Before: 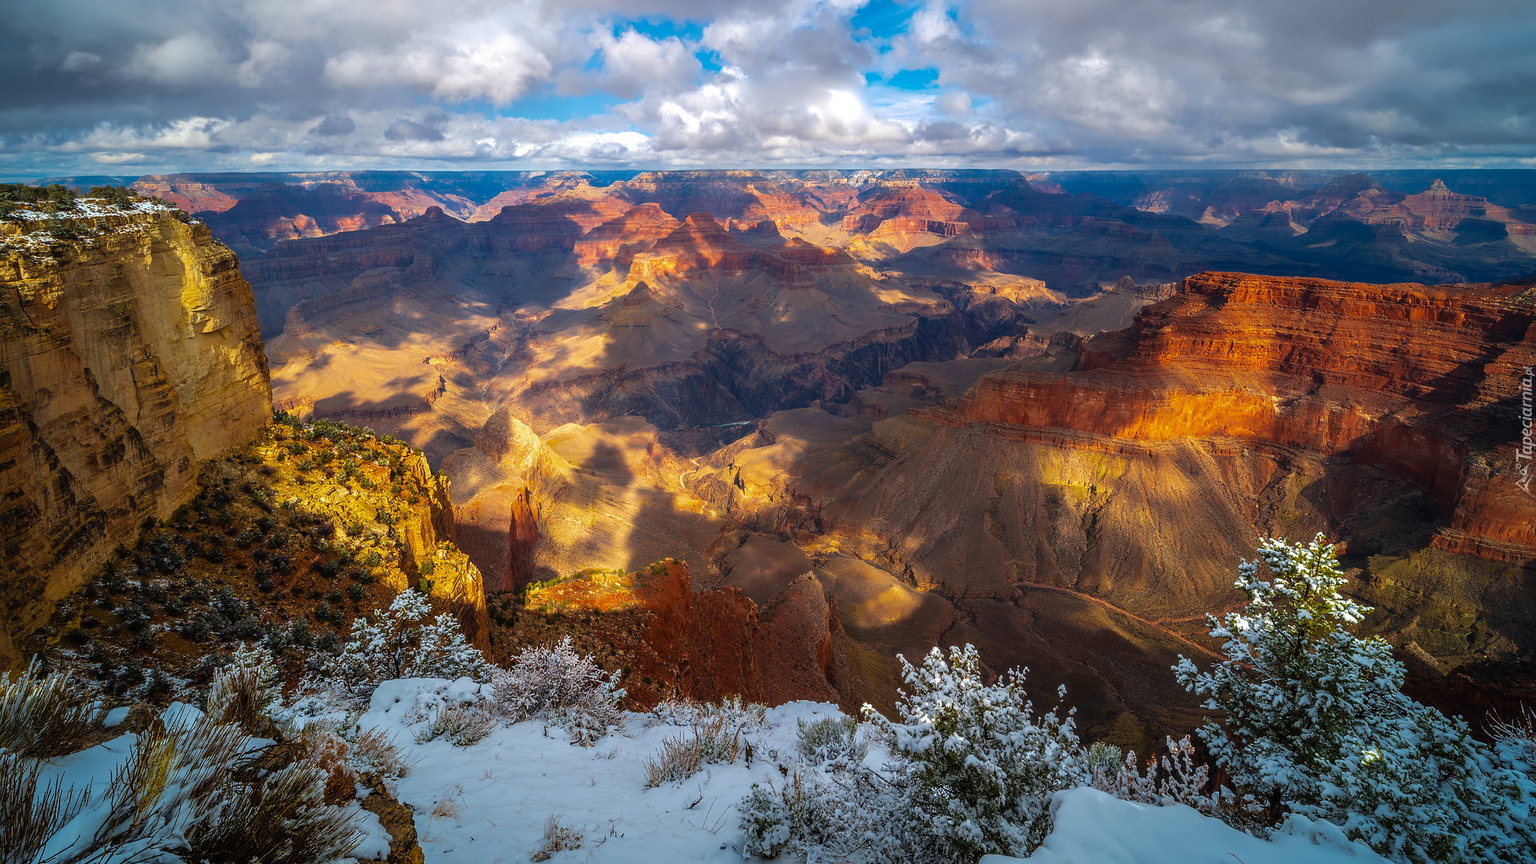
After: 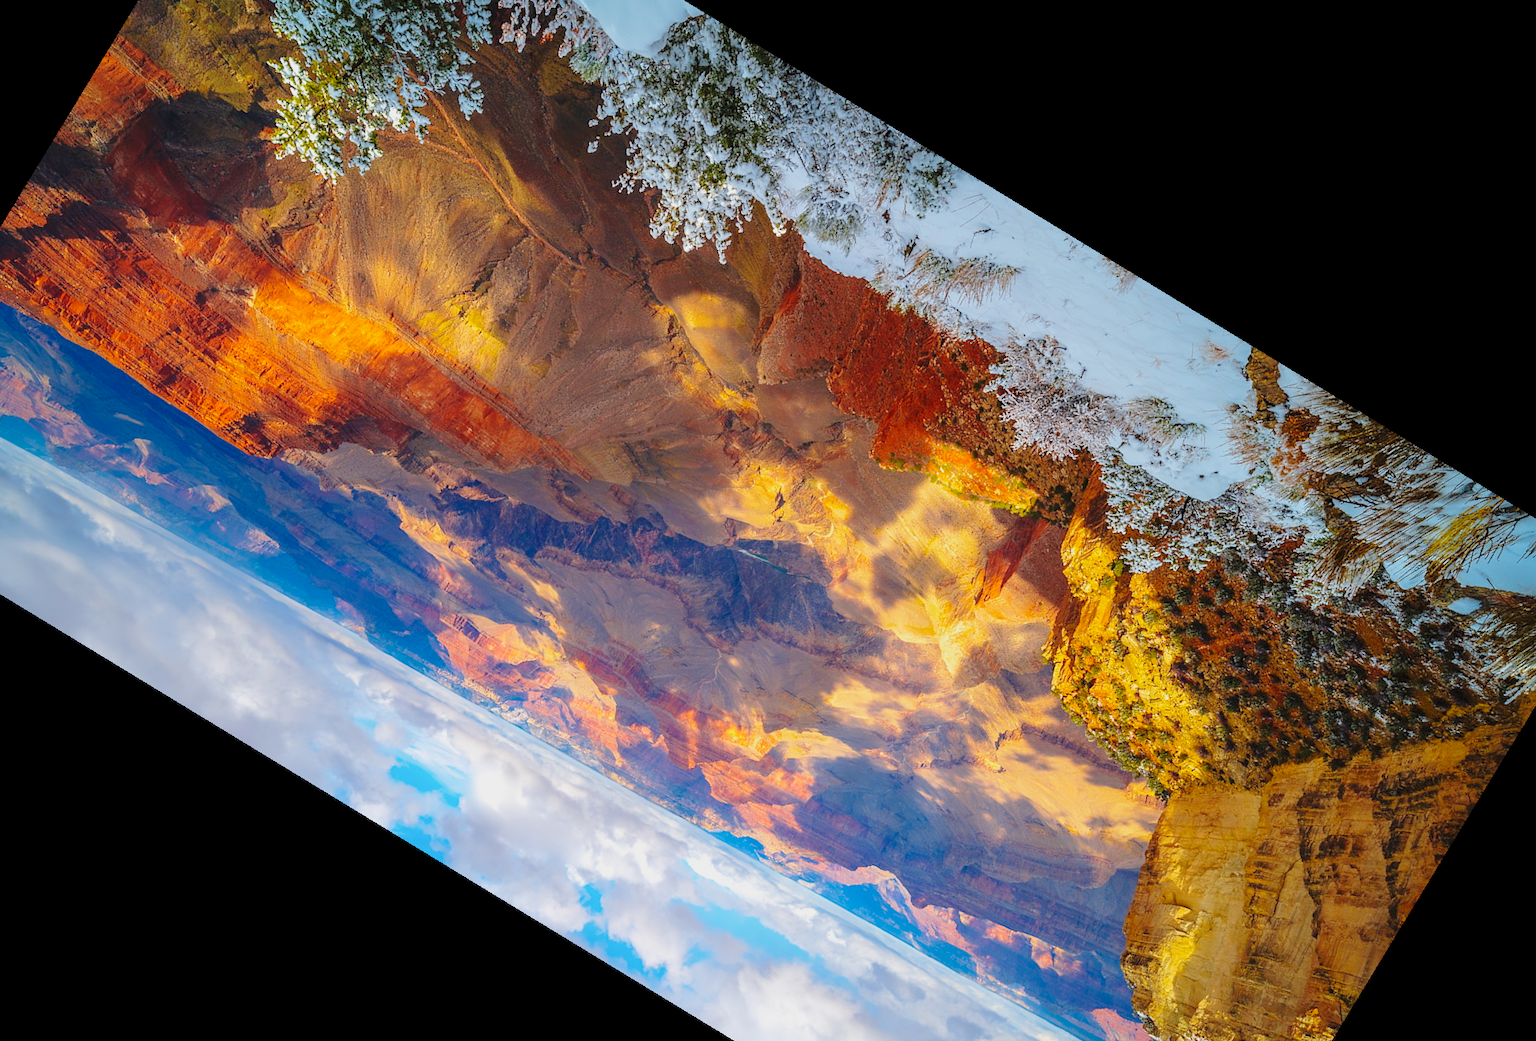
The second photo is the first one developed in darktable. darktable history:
exposure: exposure -0.048 EV, compensate highlight preservation false
crop and rotate: angle 148.68°, left 9.111%, top 15.603%, right 4.588%, bottom 17.041%
rotate and perspective: rotation -2°, crop left 0.022, crop right 0.978, crop top 0.049, crop bottom 0.951
base curve: curves: ch0 [(0, 0) (0.028, 0.03) (0.121, 0.232) (0.46, 0.748) (0.859, 0.968) (1, 1)], preserve colors none
color balance rgb: contrast -30%
